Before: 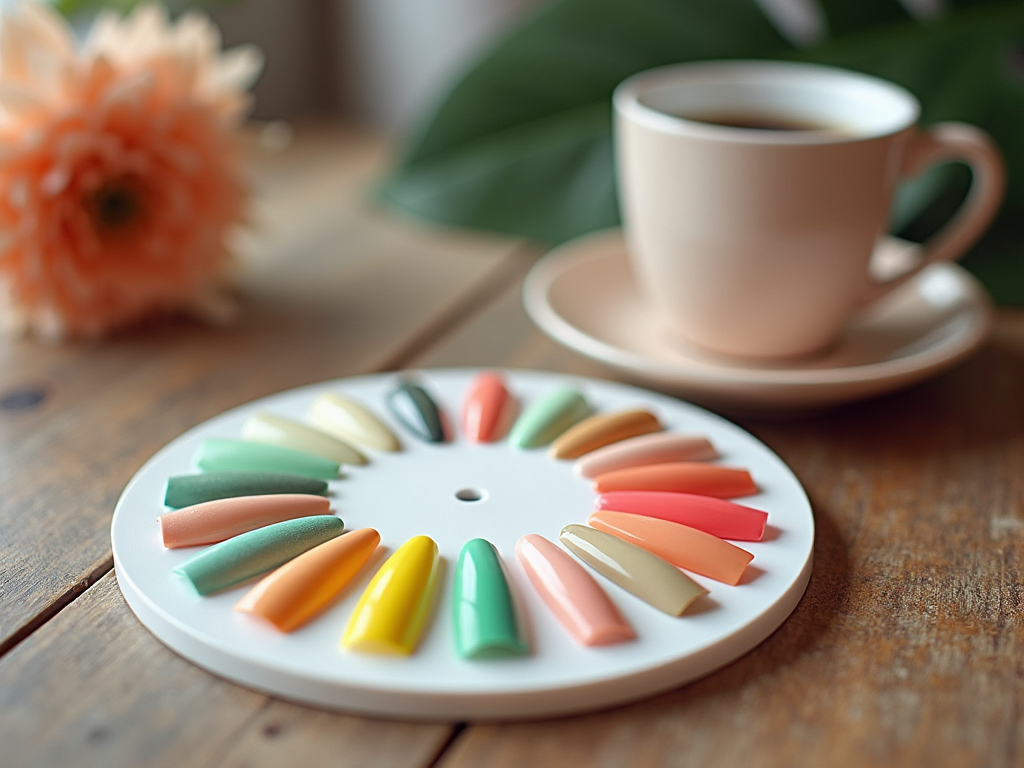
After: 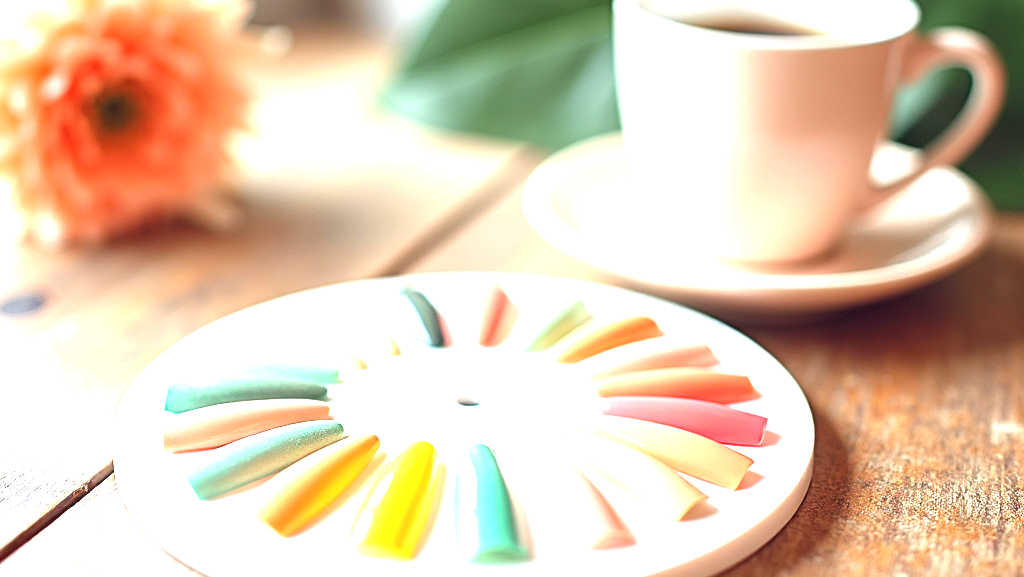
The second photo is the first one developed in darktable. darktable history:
exposure: black level correction 0, exposure 2.116 EV, compensate exposure bias true, compensate highlight preservation false
crop and rotate: top 12.439%, bottom 12.35%
